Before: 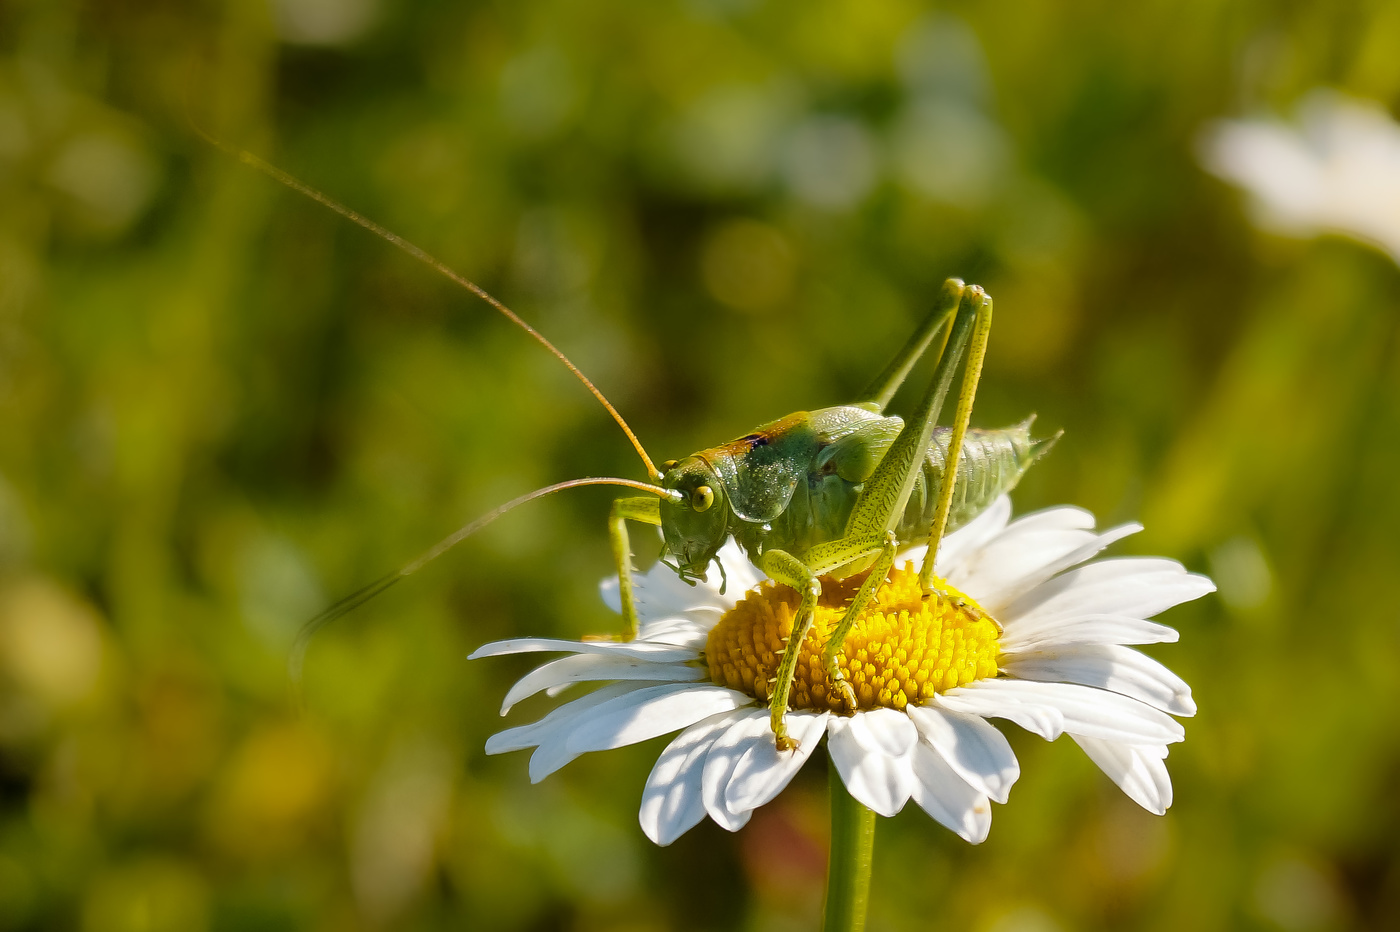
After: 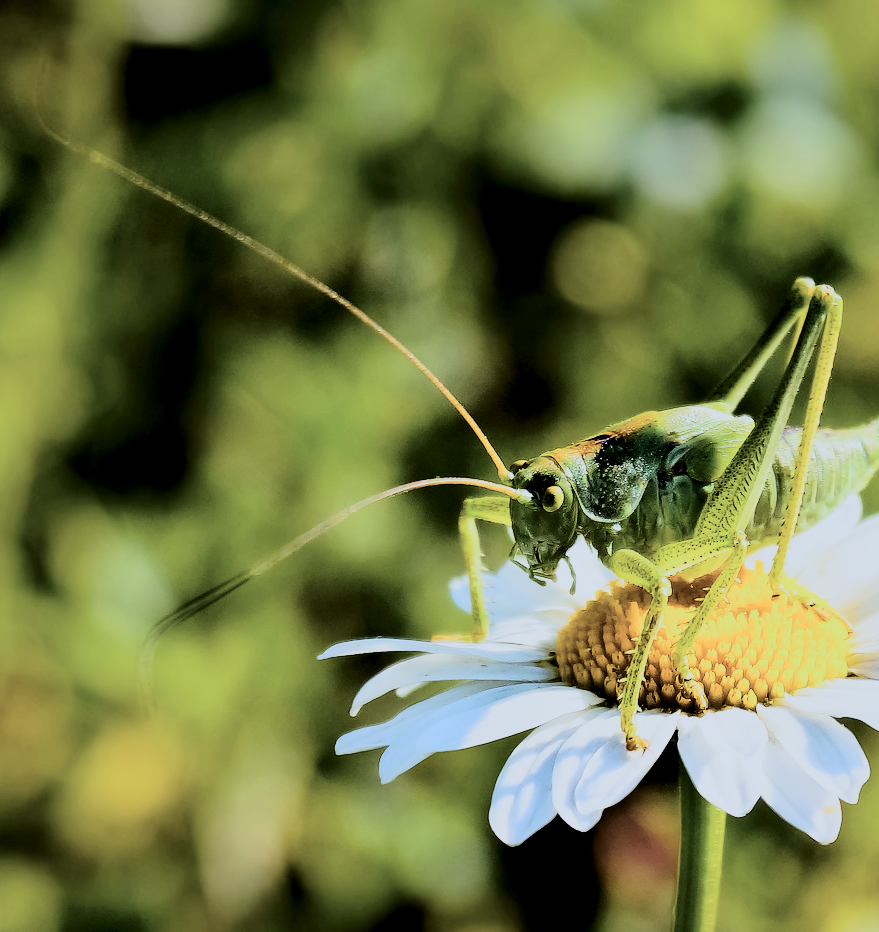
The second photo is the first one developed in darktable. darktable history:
crop: left 10.771%, right 26.384%
filmic rgb: black relative exposure -5.02 EV, white relative exposure 4 EV, hardness 2.88, contrast 1.298, preserve chrominance RGB euclidean norm, color science v5 (2021), contrast in shadows safe, contrast in highlights safe
color calibration: x 0.382, y 0.391, temperature 4087 K
shadows and highlights: radius 120.46, shadows 21.95, white point adjustment -9.68, highlights -14.56, soften with gaussian
tone curve: curves: ch0 [(0, 0) (0.004, 0) (0.133, 0.071) (0.325, 0.456) (0.832, 0.957) (1, 1)], color space Lab, independent channels, preserve colors none
levels: levels [0.018, 0.493, 1]
